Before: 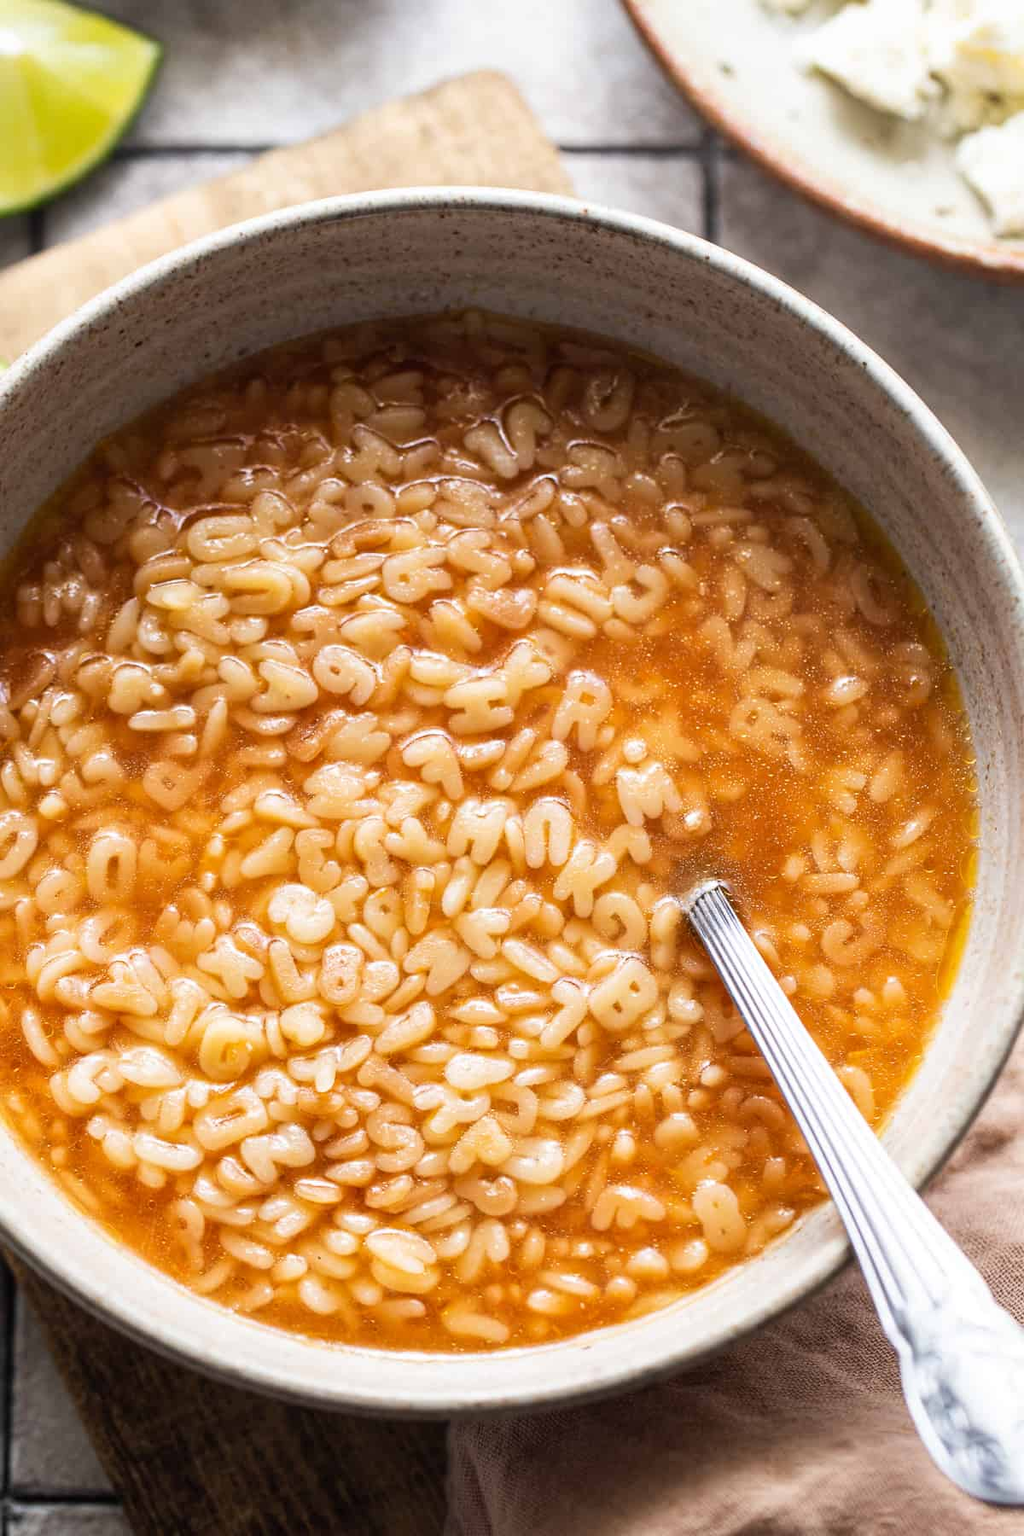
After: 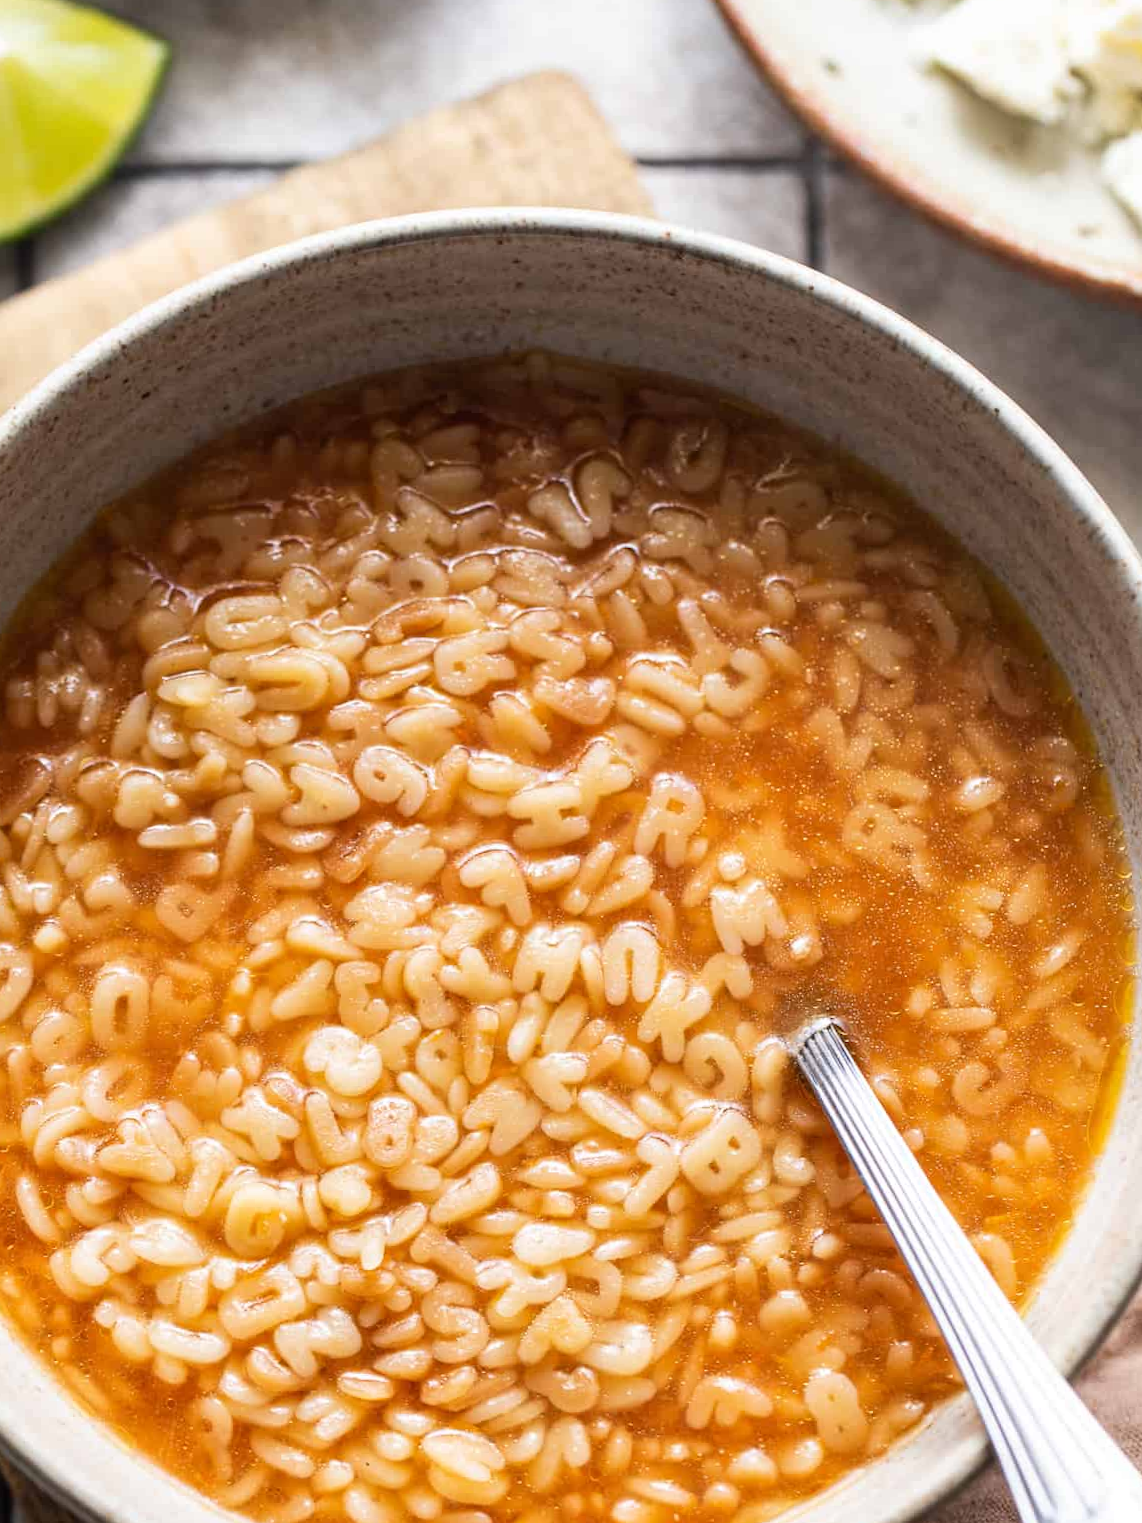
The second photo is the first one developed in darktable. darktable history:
crop and rotate: angle 0.538°, left 0.381%, right 3.11%, bottom 14.162%
